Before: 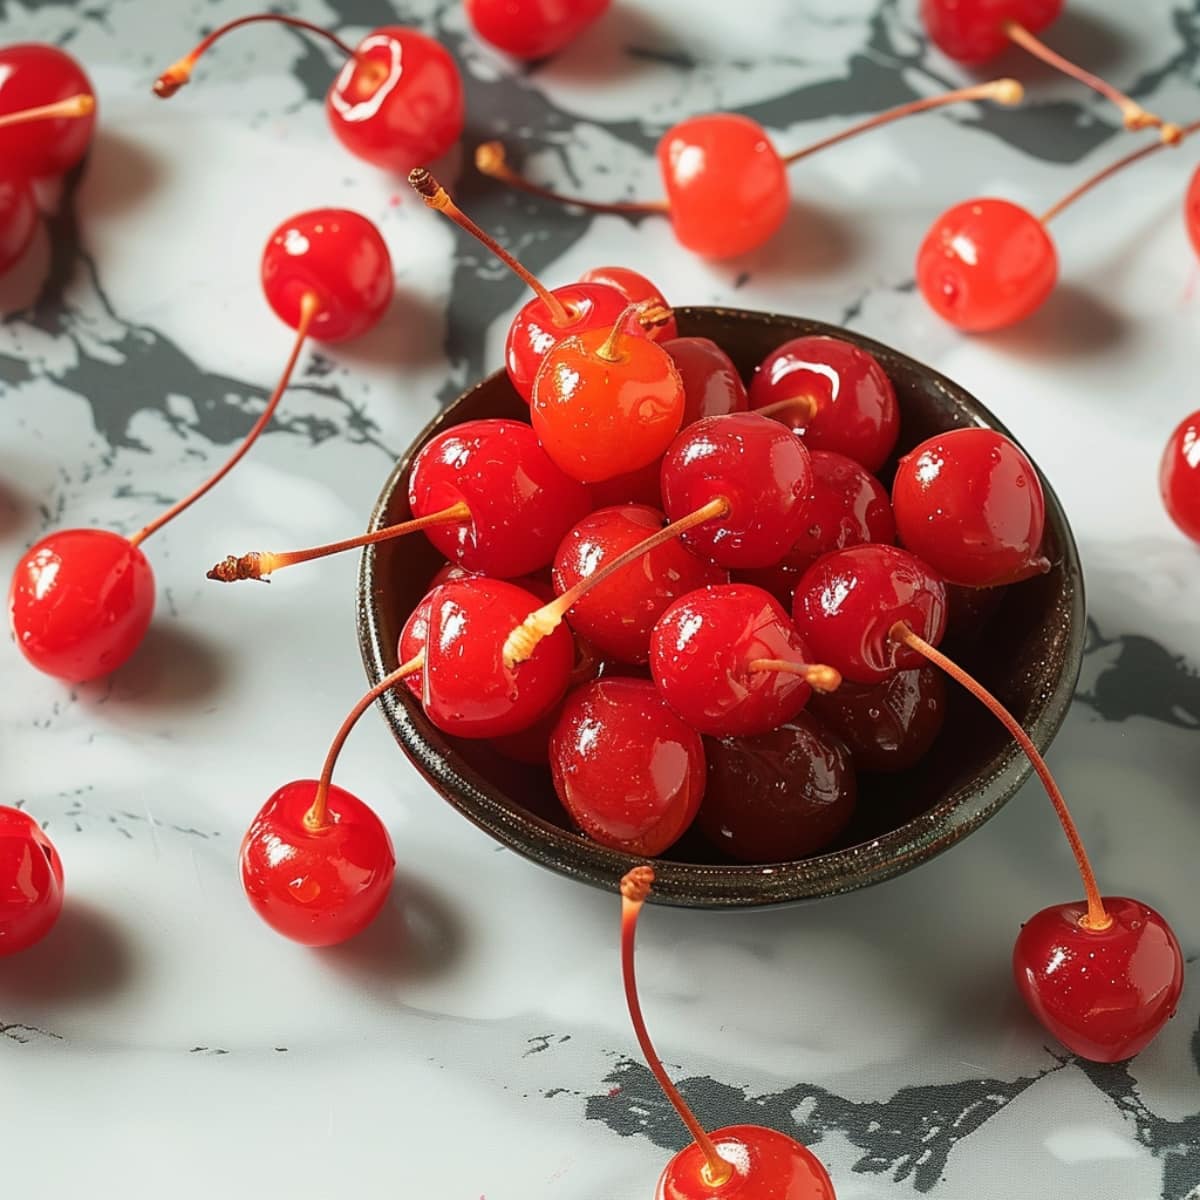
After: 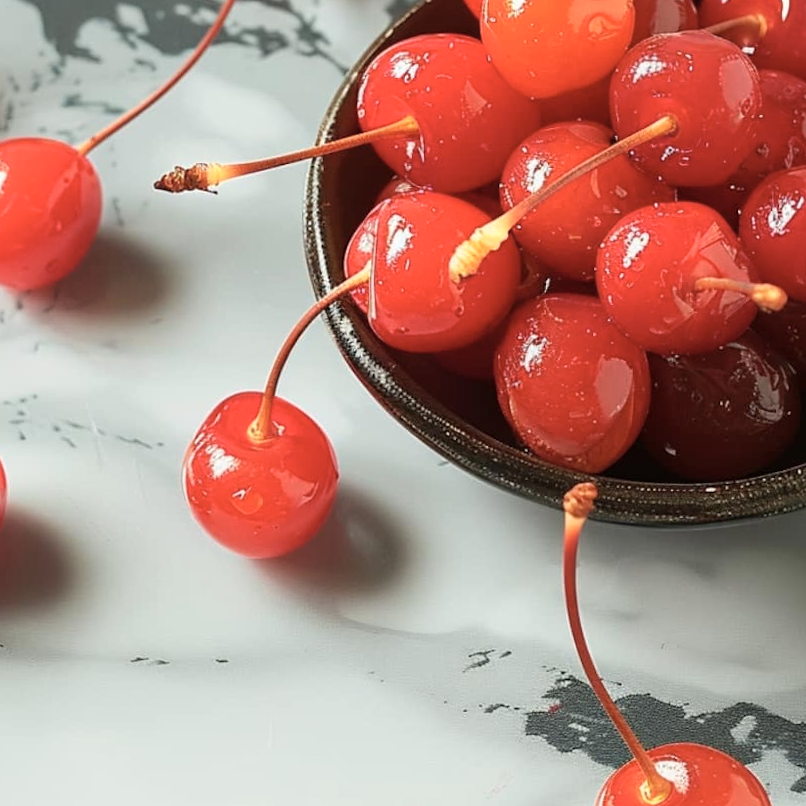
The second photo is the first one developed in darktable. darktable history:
color zones: curves: ch0 [(0, 0.558) (0.143, 0.559) (0.286, 0.529) (0.429, 0.505) (0.571, 0.5) (0.714, 0.5) (0.857, 0.5) (1, 0.558)]; ch1 [(0, 0.469) (0.01, 0.469) (0.12, 0.446) (0.248, 0.469) (0.5, 0.5) (0.748, 0.5) (0.99, 0.469) (1, 0.469)]
crop and rotate: angle -0.82°, left 3.85%, top 31.828%, right 27.992%
